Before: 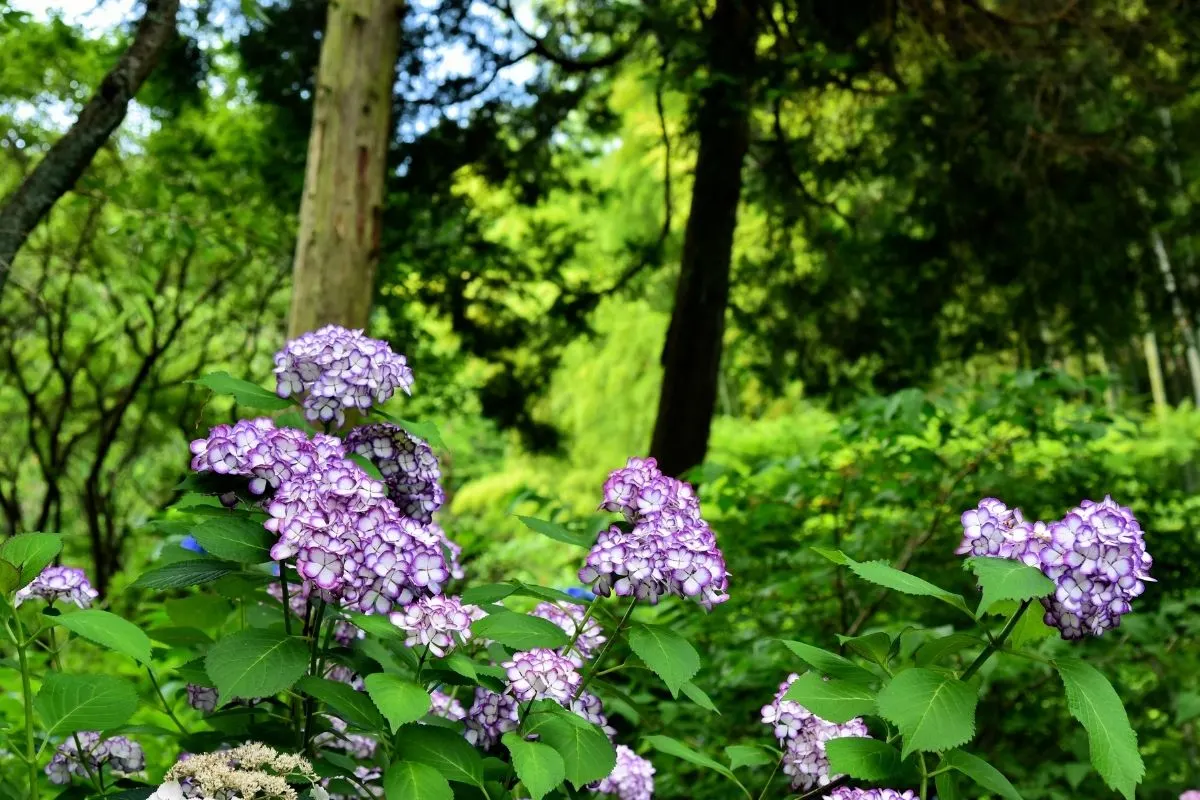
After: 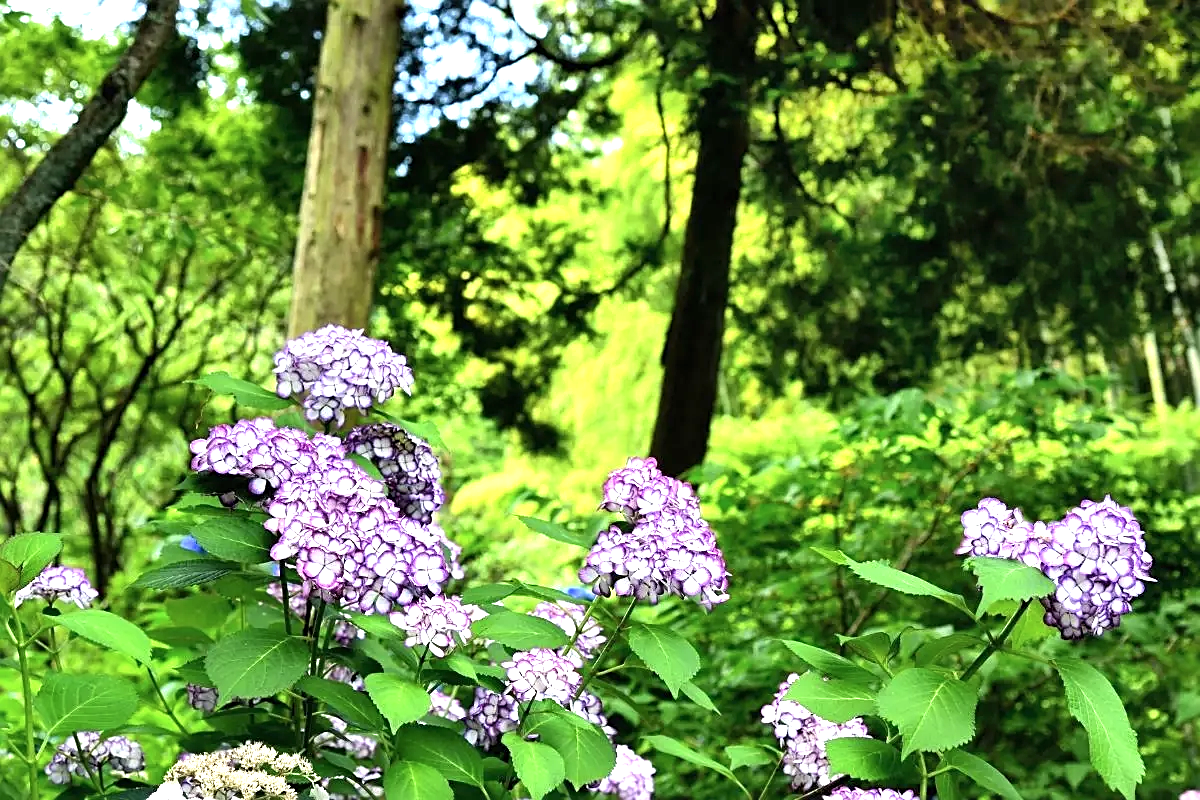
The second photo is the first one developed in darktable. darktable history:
sharpen: on, module defaults
exposure: black level correction 0, exposure 0.691 EV, compensate exposure bias true, compensate highlight preservation false
shadows and highlights: radius 112.11, shadows 51.2, white point adjustment 9.09, highlights -2.28, soften with gaussian
